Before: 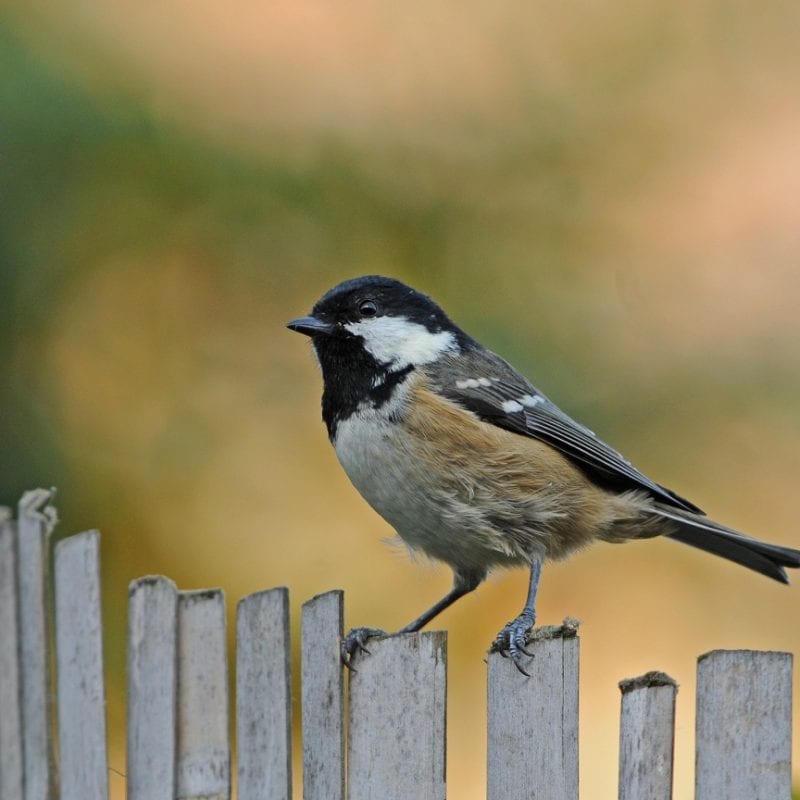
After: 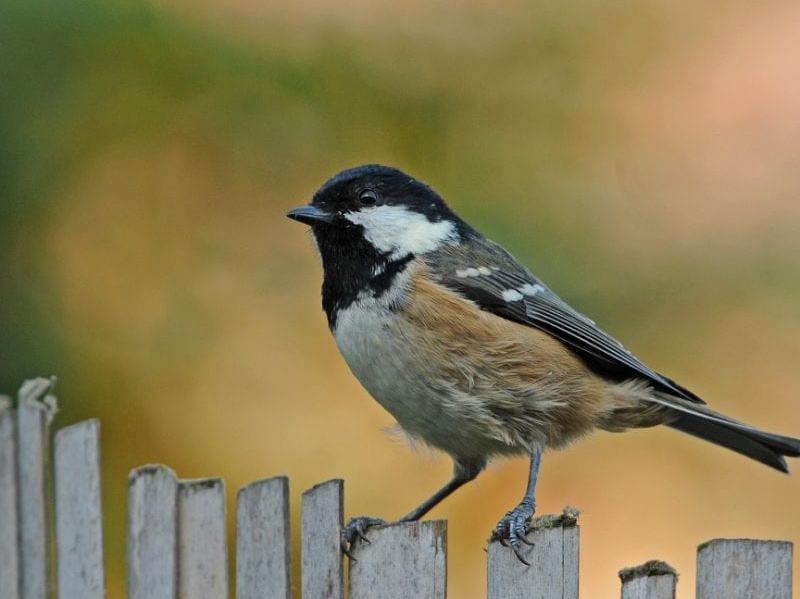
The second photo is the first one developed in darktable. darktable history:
color calibration: output R [0.972, 0.068, -0.094, 0], output G [-0.178, 1.216, -0.086, 0], output B [0.095, -0.136, 0.98, 0], illuminant same as pipeline (D50), adaptation none (bypass), x 0.333, y 0.334, temperature 5015.88 K
crop: top 13.962%, bottom 11.068%
